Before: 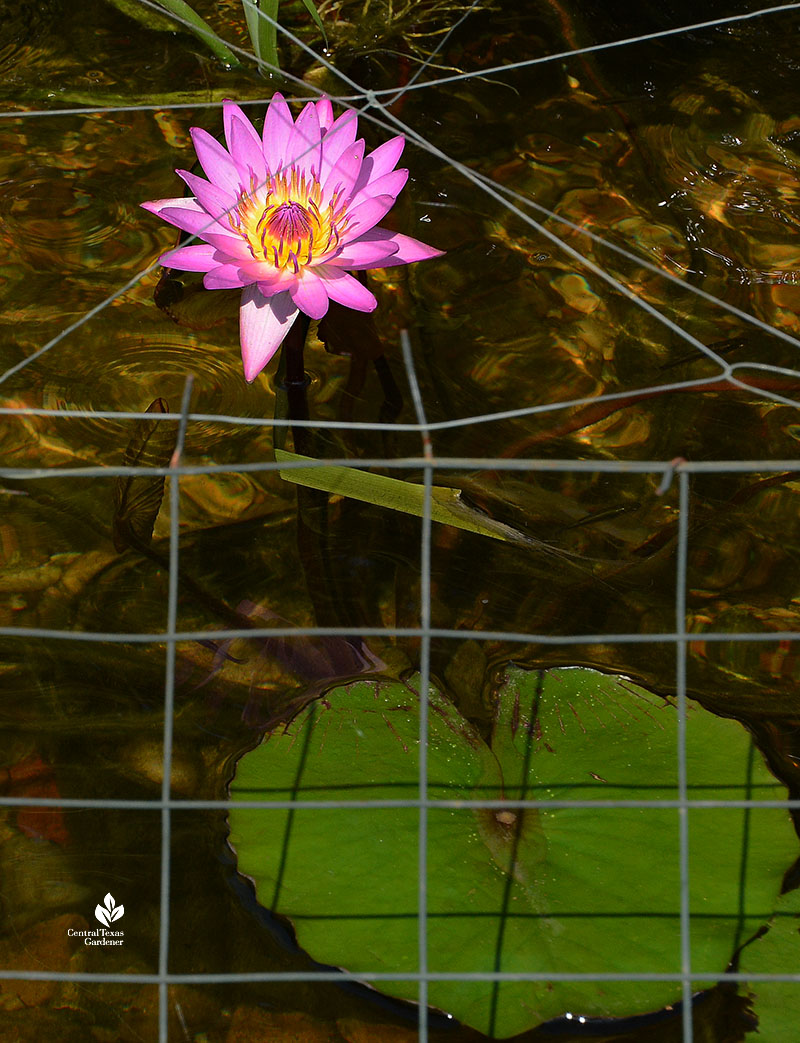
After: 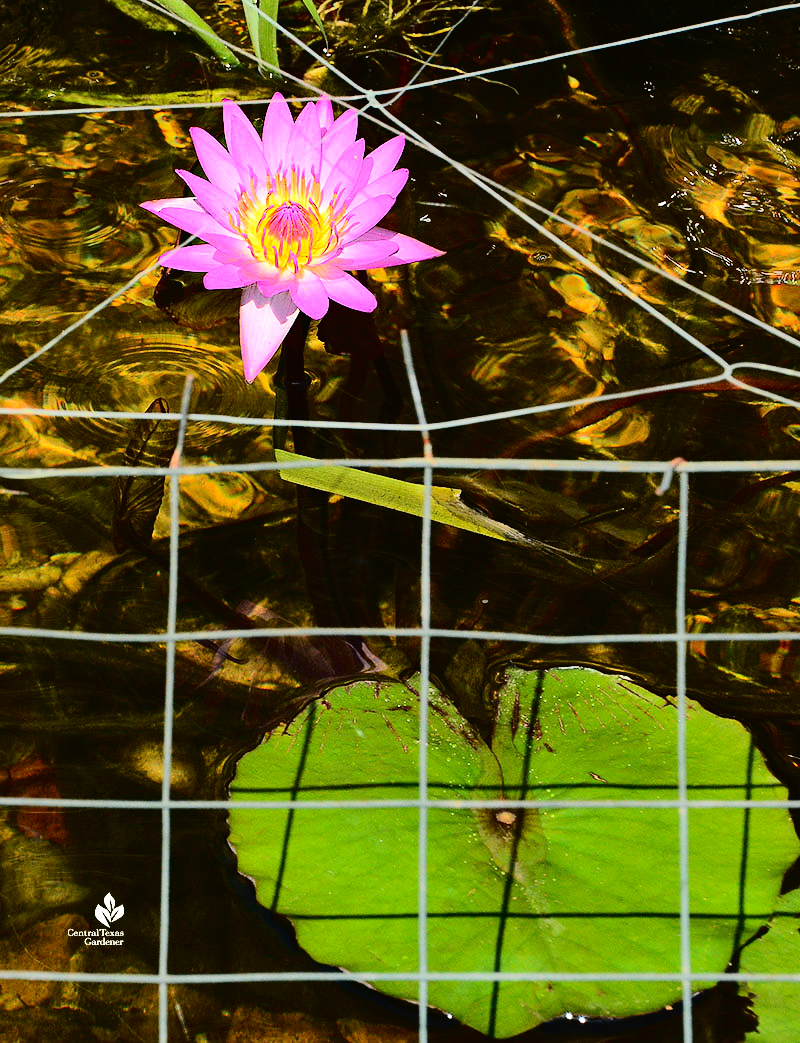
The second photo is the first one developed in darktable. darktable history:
tone equalizer: -7 EV 0.155 EV, -6 EV 0.579 EV, -5 EV 1.11 EV, -4 EV 1.34 EV, -3 EV 1.14 EV, -2 EV 0.6 EV, -1 EV 0.159 EV, edges refinement/feathering 500, mask exposure compensation -1.57 EV, preserve details no
exposure: exposure 0.024 EV, compensate highlight preservation false
contrast brightness saturation: contrast 0.044, saturation 0.161
tone curve: curves: ch0 [(0, 0) (0.003, 0.013) (0.011, 0.016) (0.025, 0.021) (0.044, 0.029) (0.069, 0.039) (0.1, 0.056) (0.136, 0.085) (0.177, 0.14) (0.224, 0.201) (0.277, 0.28) (0.335, 0.372) (0.399, 0.475) (0.468, 0.567) (0.543, 0.643) (0.623, 0.722) (0.709, 0.801) (0.801, 0.859) (0.898, 0.927) (1, 1)], color space Lab, independent channels, preserve colors none
